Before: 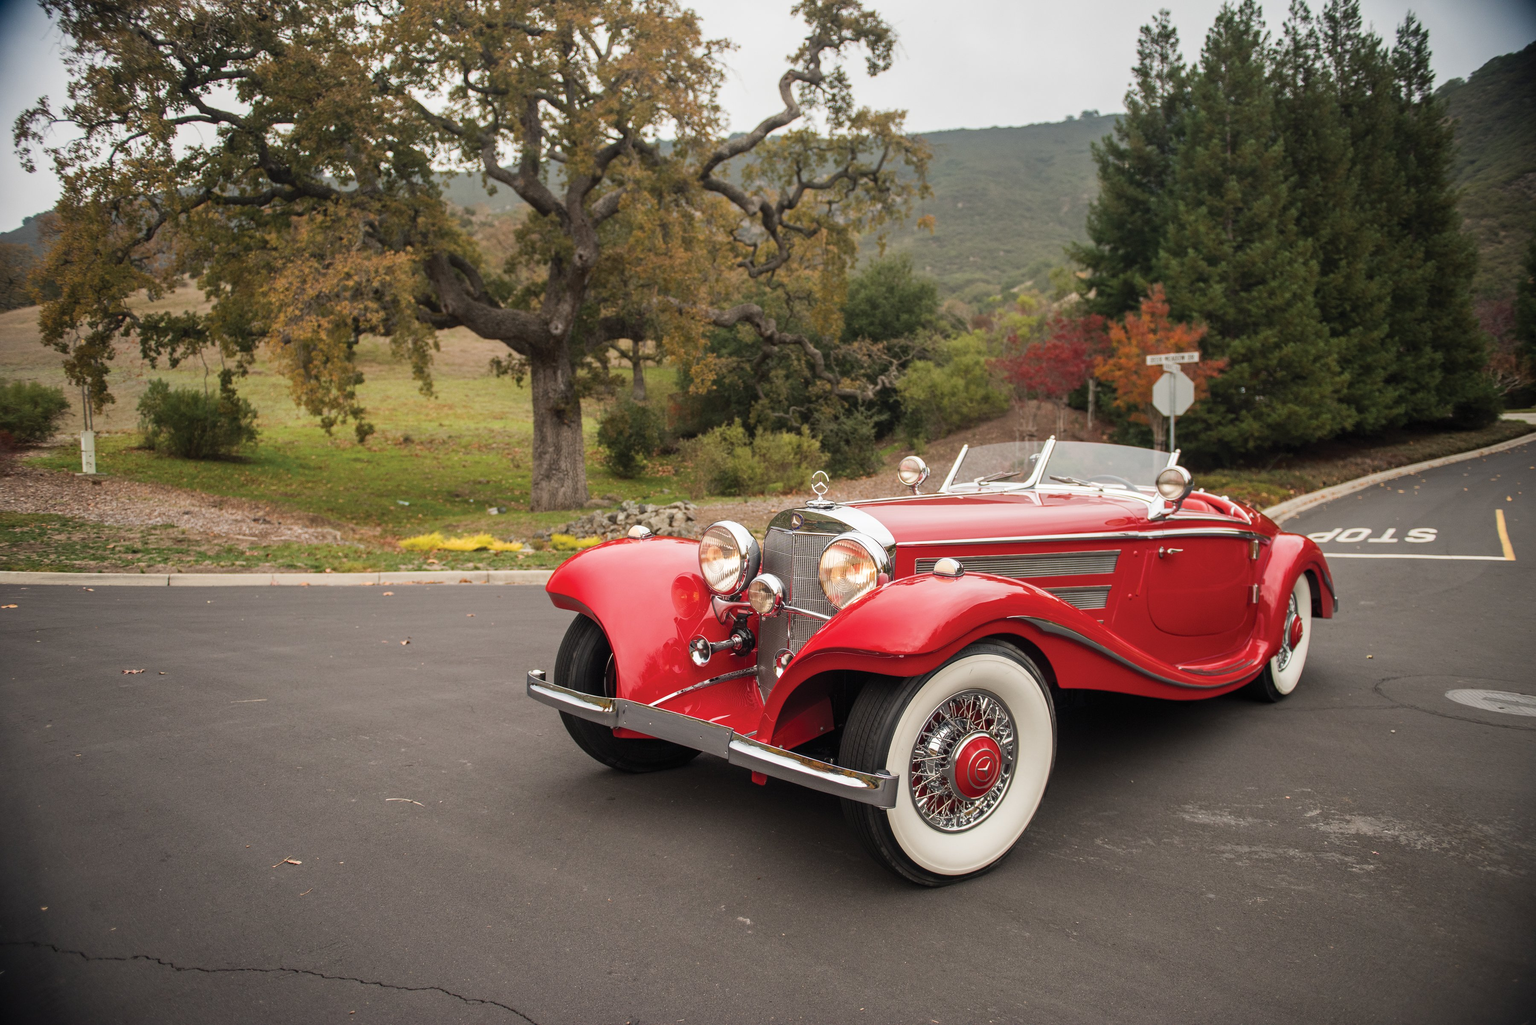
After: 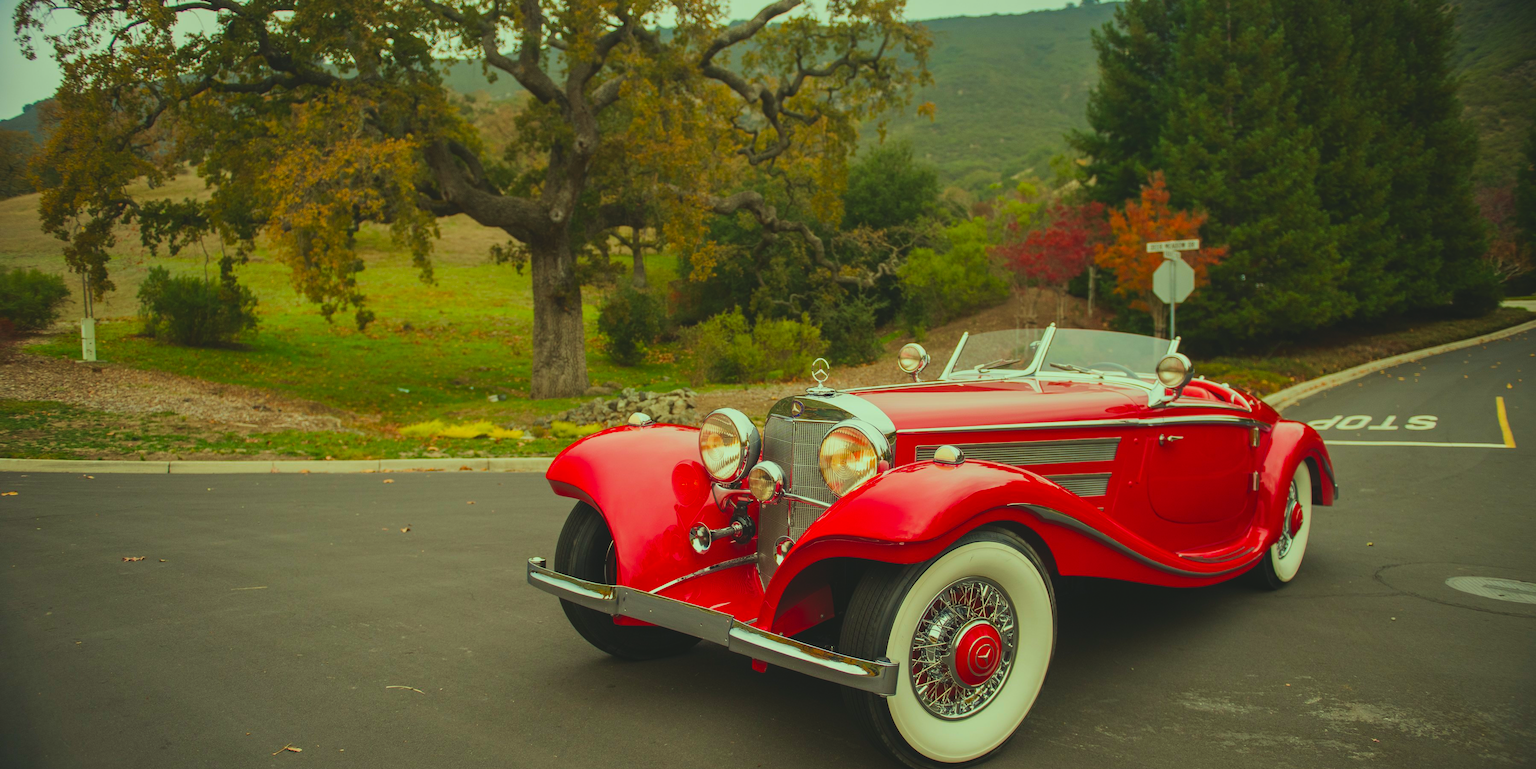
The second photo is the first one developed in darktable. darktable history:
velvia: on, module defaults
crop: top 11.058%, bottom 13.894%
shadows and highlights: shadows 12.59, white point adjustment 1.32, highlights -1.85, soften with gaussian
color correction: highlights a* -10.93, highlights b* 9.93, saturation 1.72
exposure: black level correction -0.015, exposure -0.535 EV, compensate highlight preservation false
